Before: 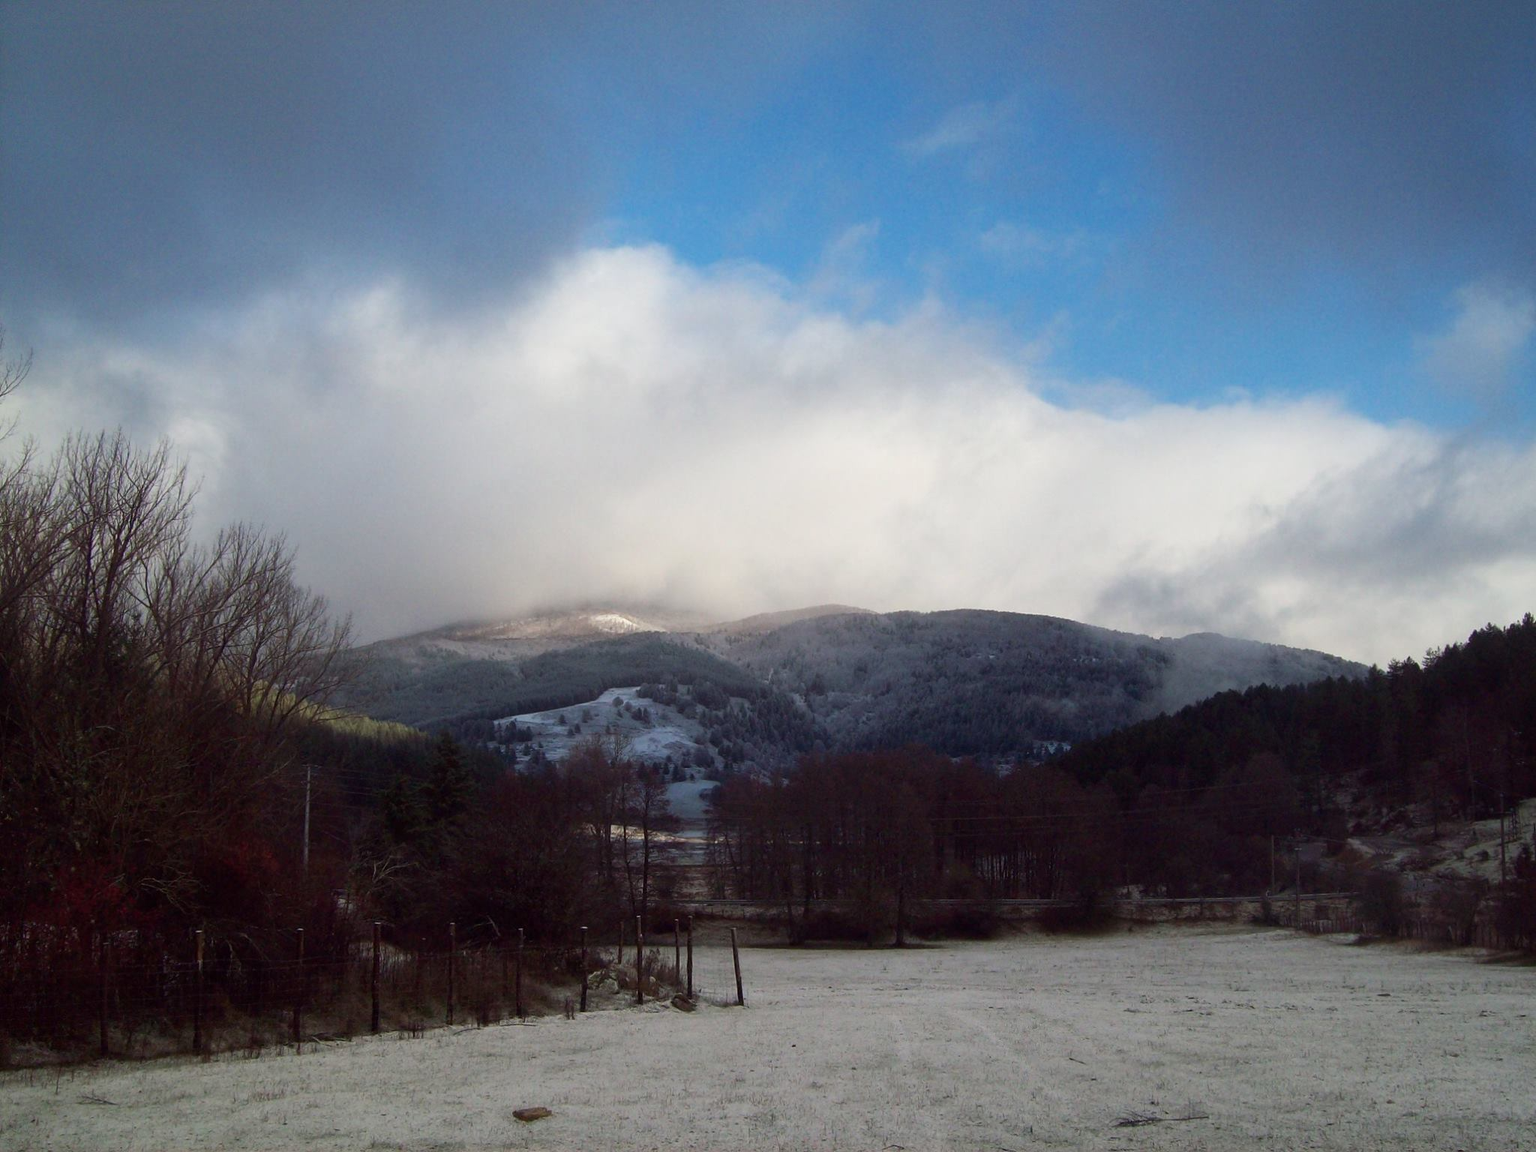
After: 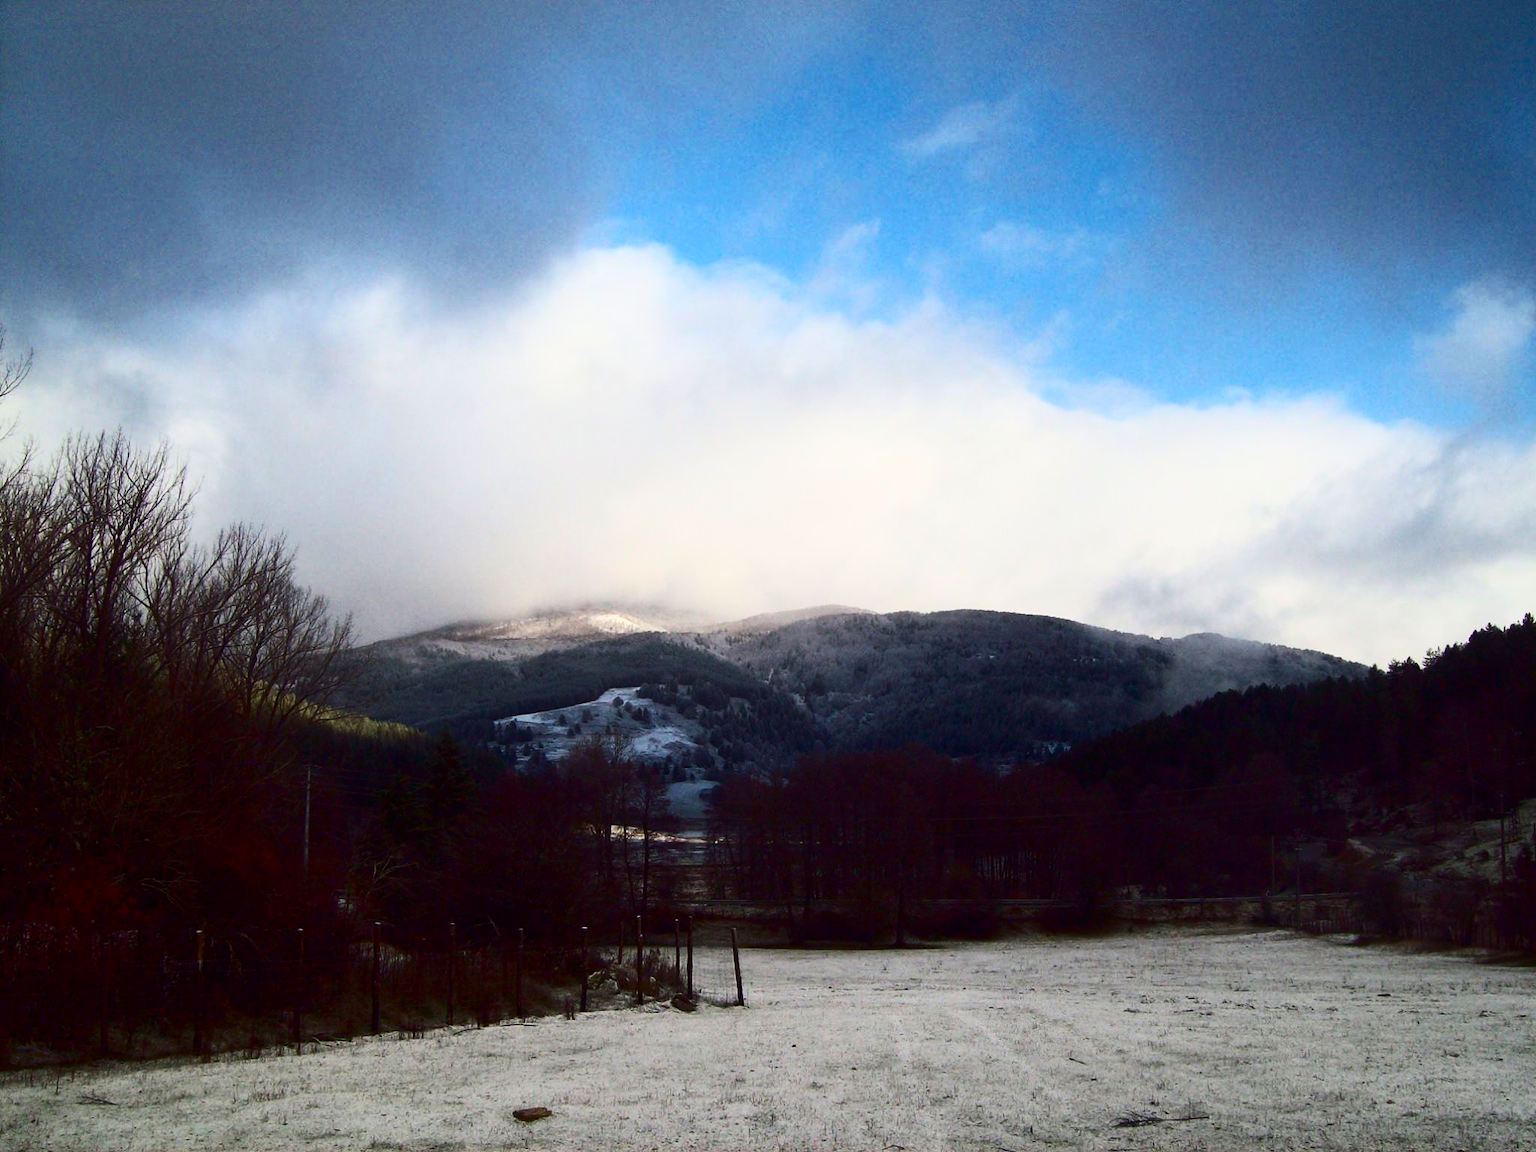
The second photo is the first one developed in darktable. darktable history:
contrast brightness saturation: contrast 0.4, brightness 0.05, saturation 0.25
white balance: red 1, blue 1
